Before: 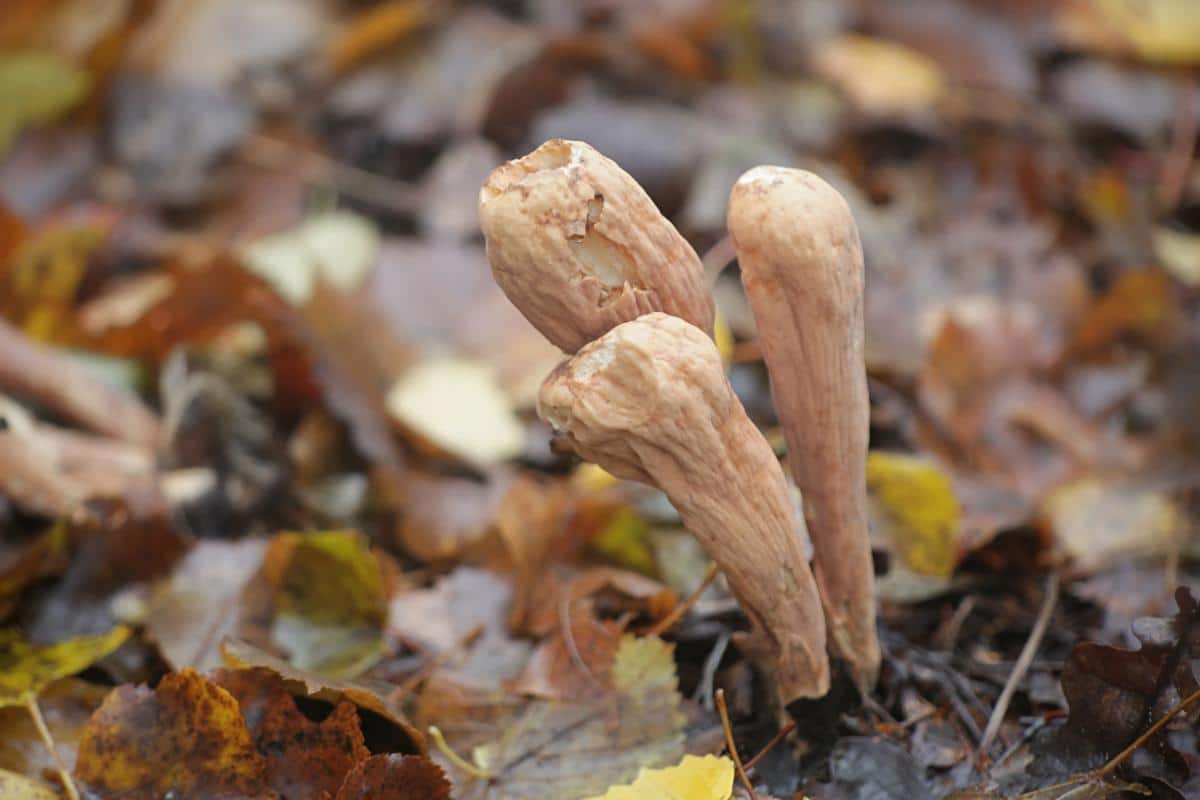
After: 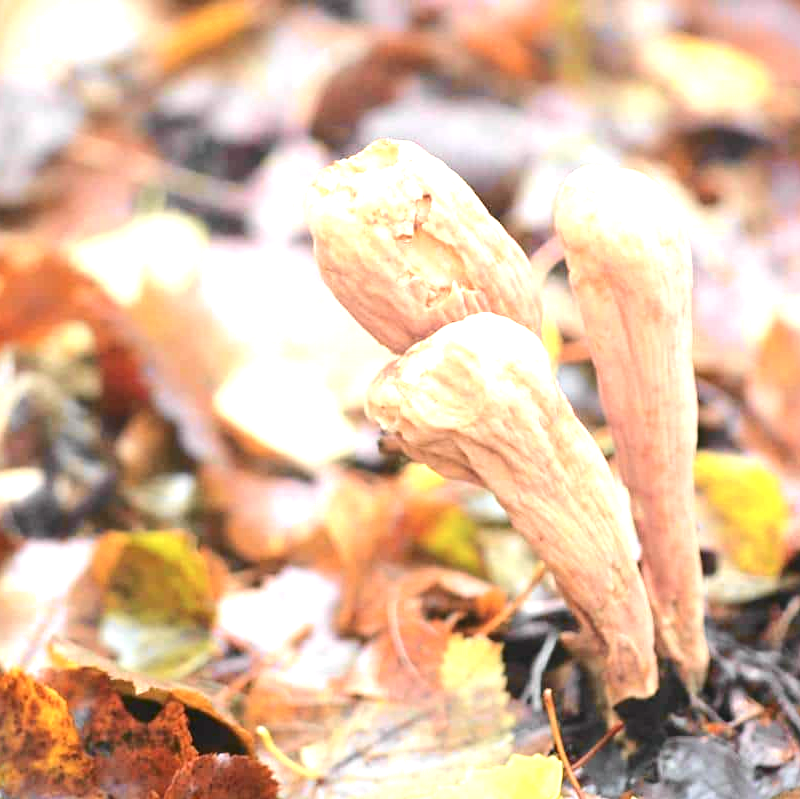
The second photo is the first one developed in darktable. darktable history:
exposure: black level correction 0, exposure 1.74 EV, compensate exposure bias true, compensate highlight preservation false
crop and rotate: left 14.403%, right 18.927%
tone curve: curves: ch0 [(0, 0.015) (0.037, 0.032) (0.131, 0.113) (0.275, 0.26) (0.497, 0.531) (0.617, 0.663) (0.704, 0.748) (0.813, 0.842) (0.911, 0.931) (0.997, 1)]; ch1 [(0, 0) (0.301, 0.3) (0.444, 0.438) (0.493, 0.494) (0.501, 0.499) (0.534, 0.543) (0.582, 0.605) (0.658, 0.687) (0.746, 0.79) (1, 1)]; ch2 [(0, 0) (0.246, 0.234) (0.36, 0.356) (0.415, 0.426) (0.476, 0.492) (0.502, 0.499) (0.525, 0.513) (0.533, 0.534) (0.586, 0.598) (0.634, 0.643) (0.706, 0.717) (0.853, 0.83) (1, 0.951)], color space Lab, independent channels, preserve colors none
